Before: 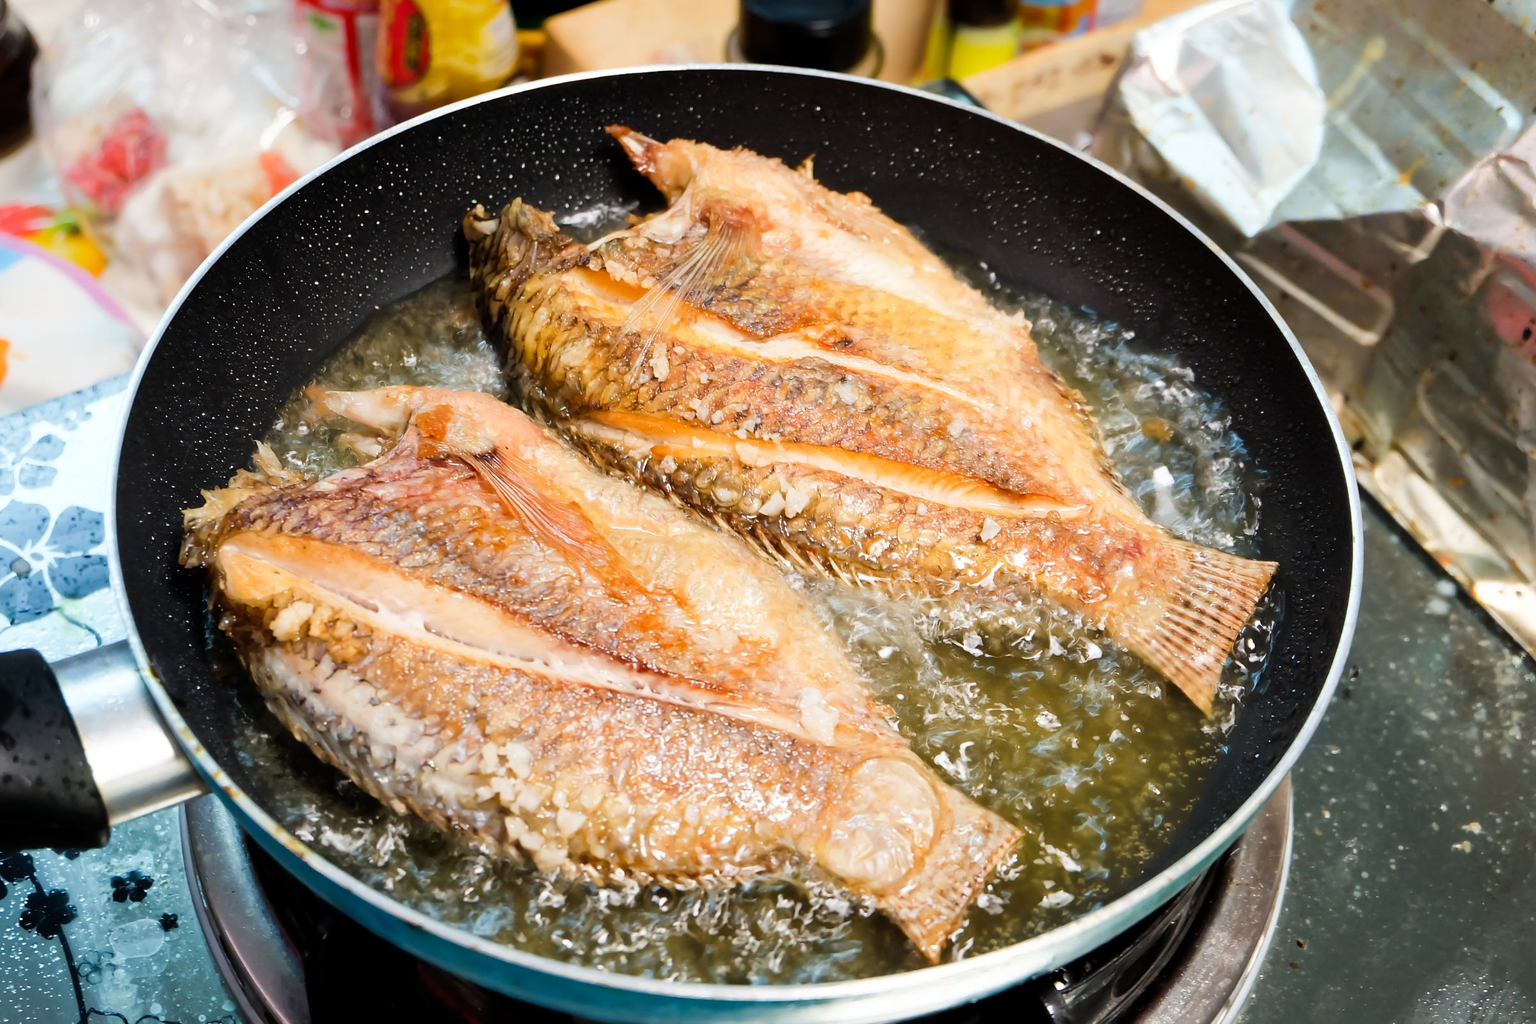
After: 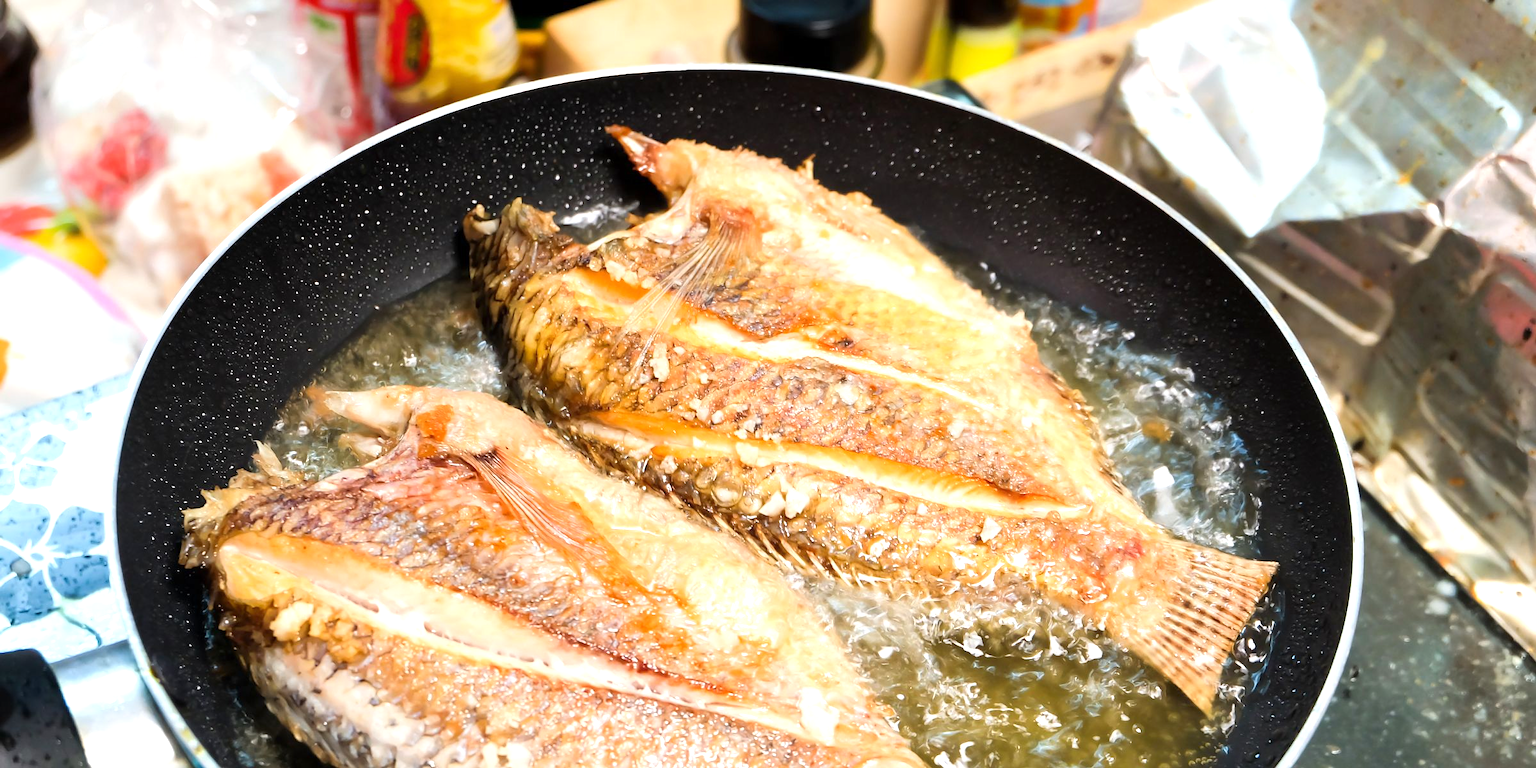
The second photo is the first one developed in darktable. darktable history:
crop: bottom 24.967%
exposure: exposure 0.507 EV, compensate highlight preservation false
tone equalizer: on, module defaults
